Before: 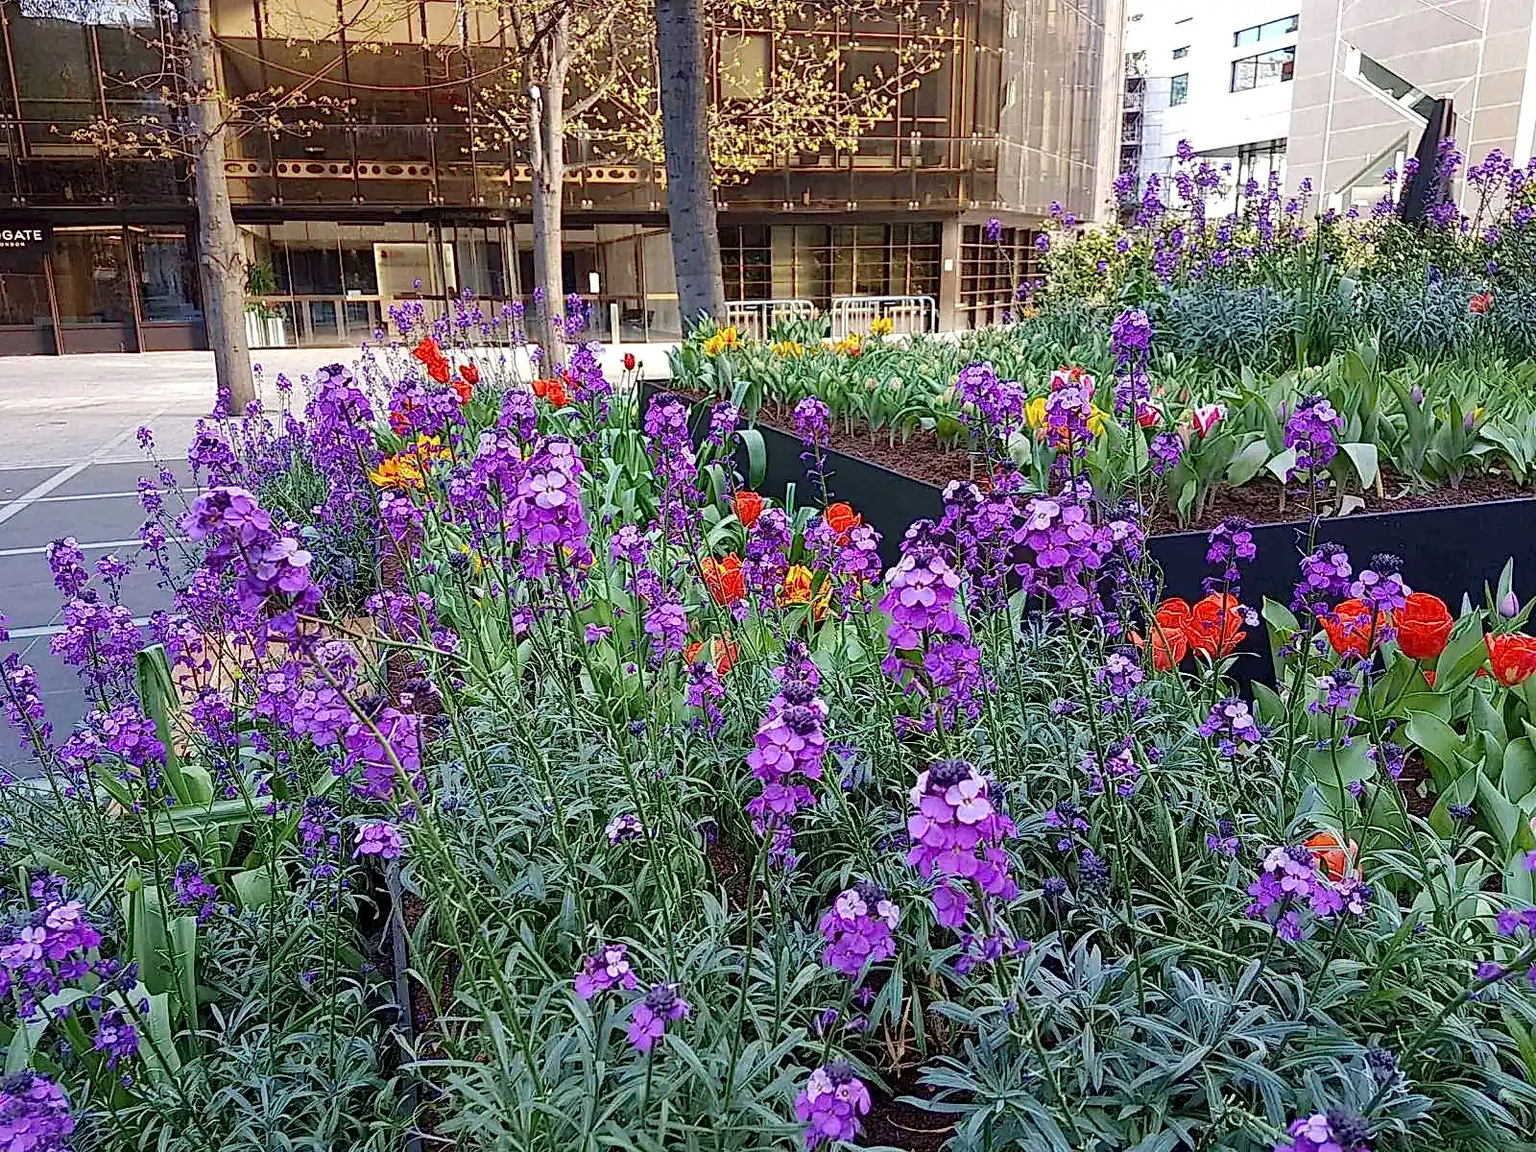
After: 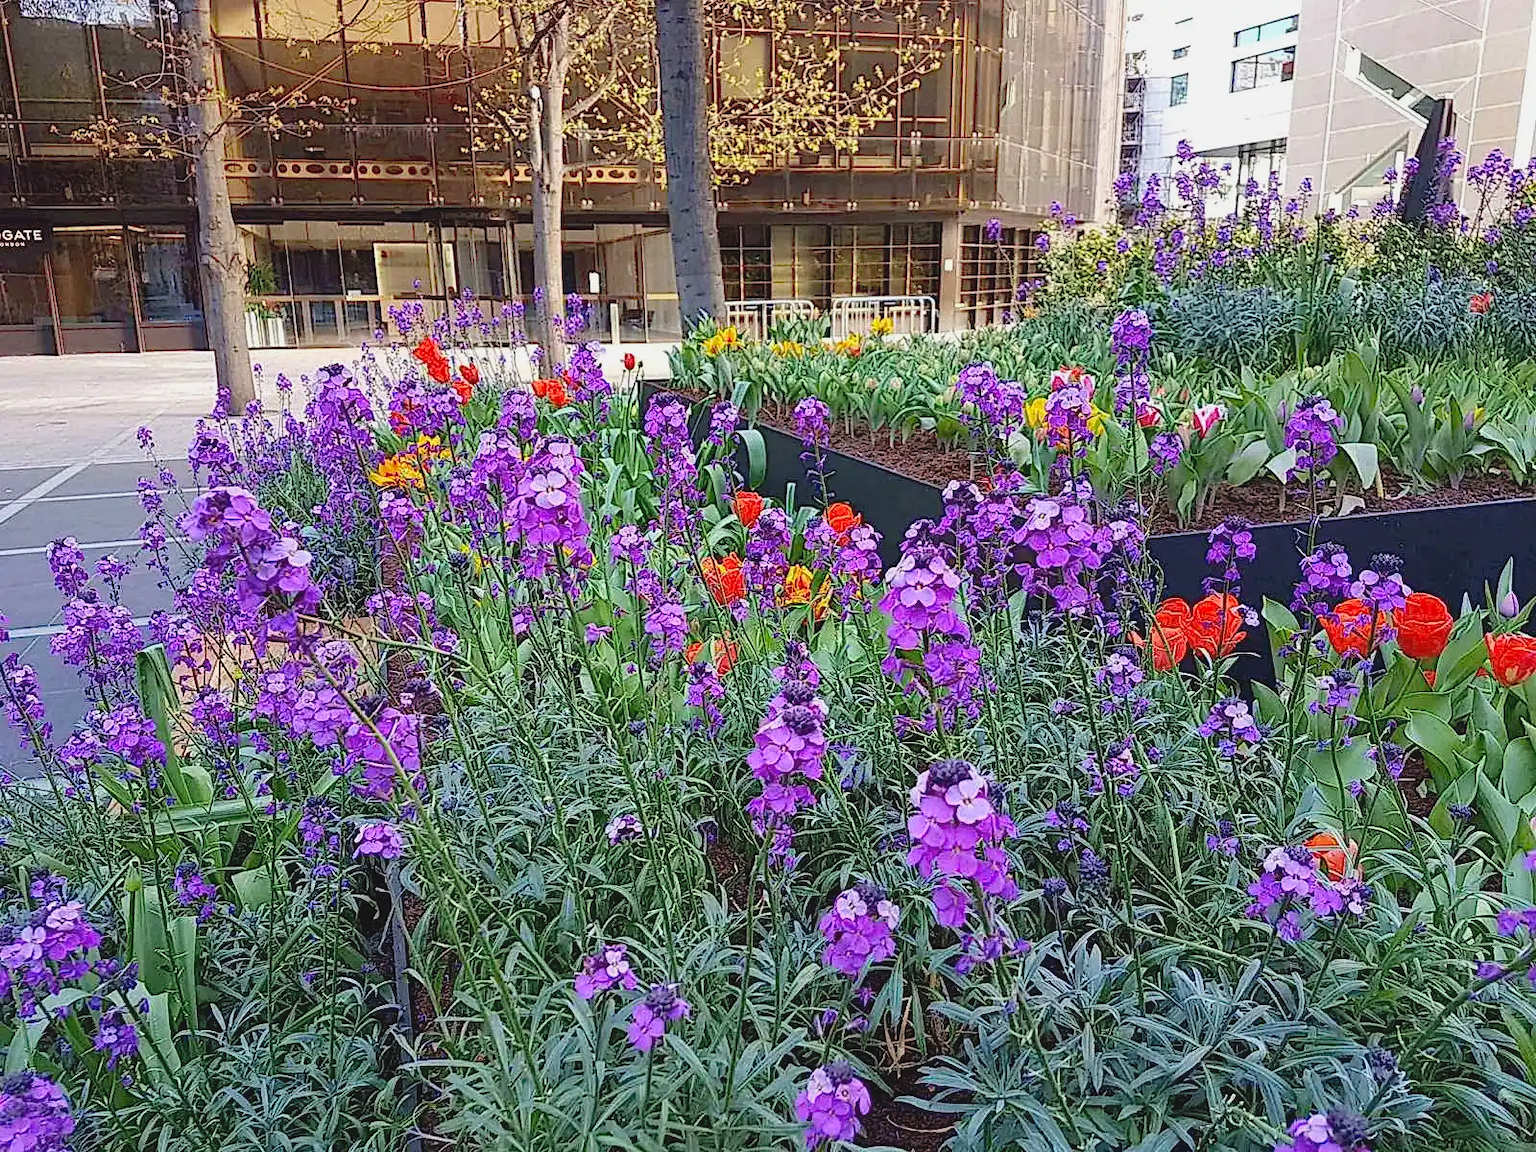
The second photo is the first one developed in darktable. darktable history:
contrast brightness saturation: contrast -0.1, brightness 0.046, saturation 0.08
